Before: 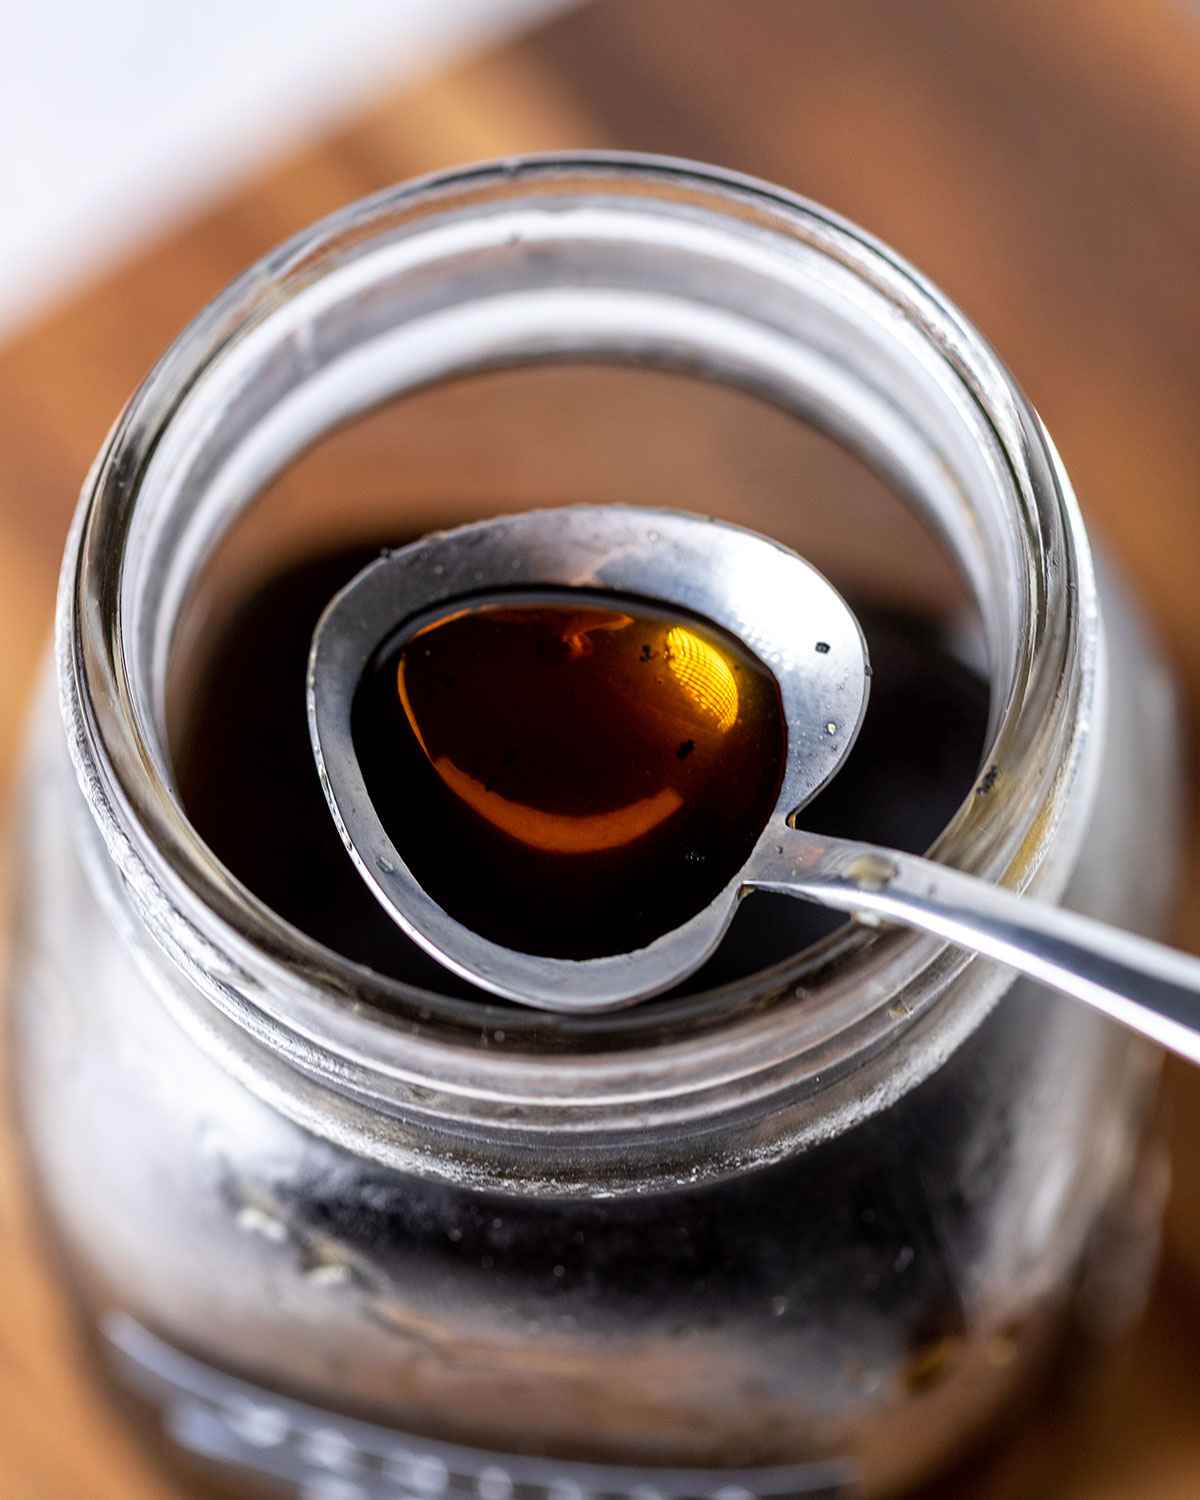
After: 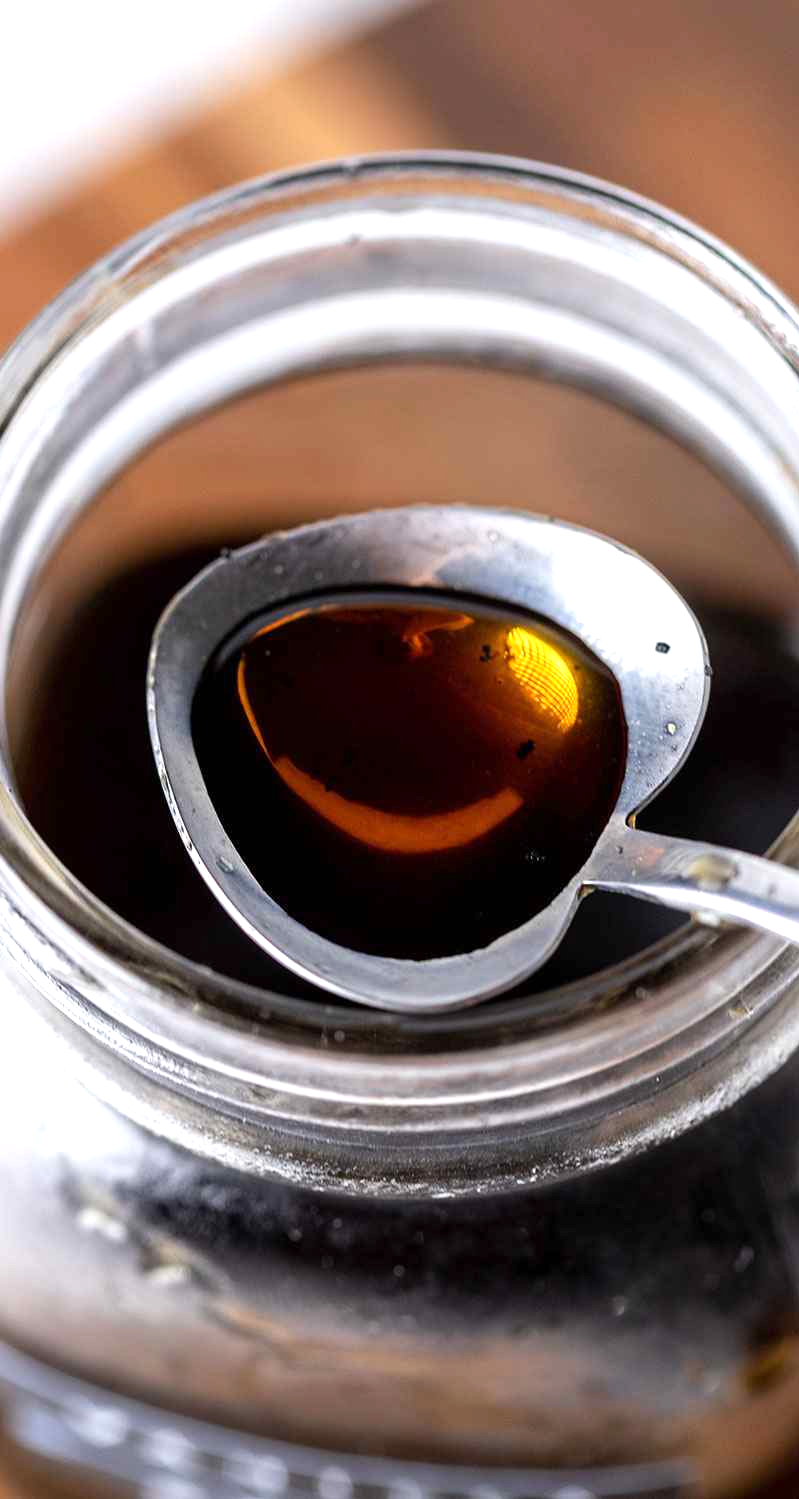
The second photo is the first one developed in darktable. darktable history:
crop and rotate: left 13.378%, right 19.957%
exposure: exposure 0.363 EV, compensate exposure bias true, compensate highlight preservation false
